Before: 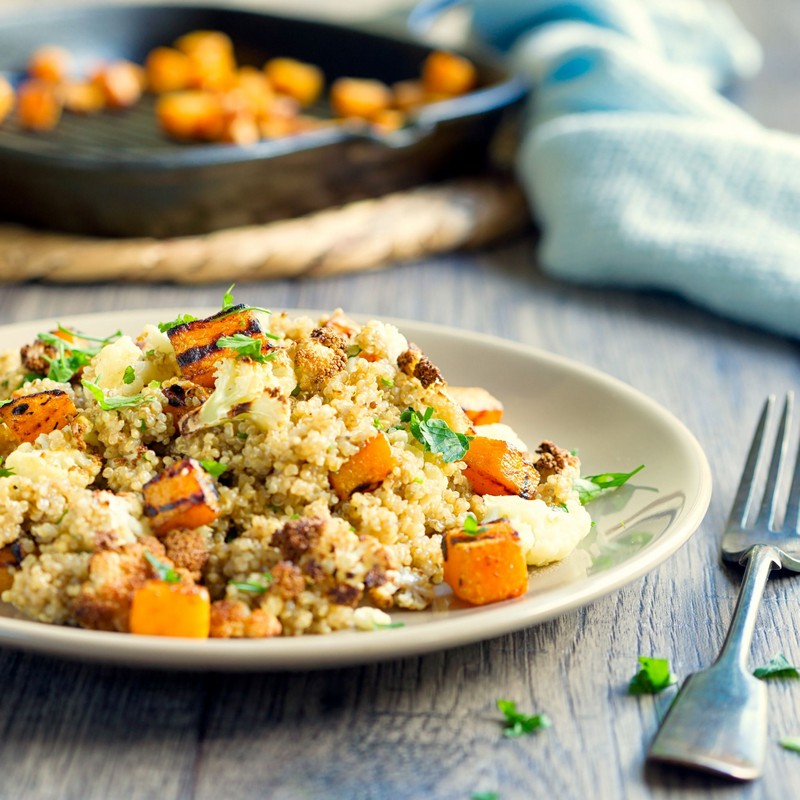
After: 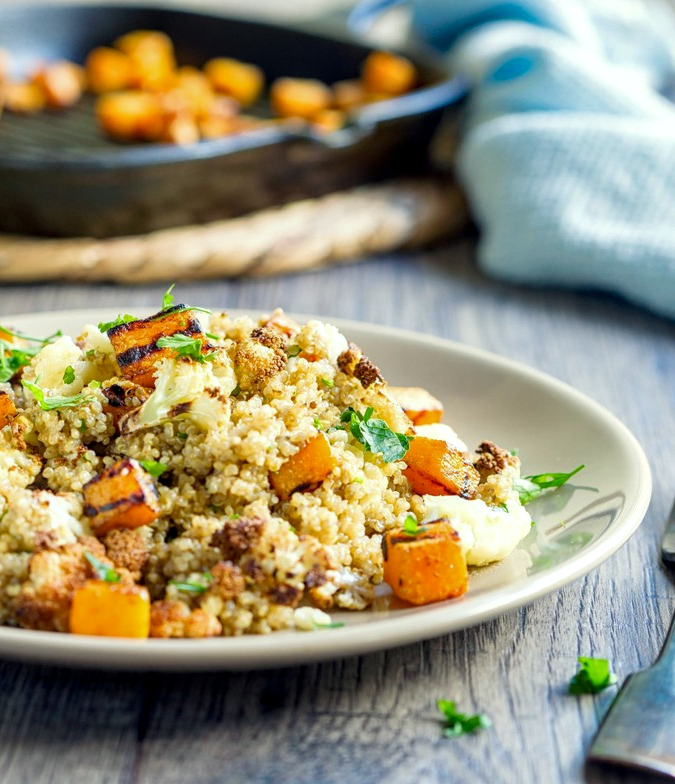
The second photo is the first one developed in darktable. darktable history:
local contrast: on, module defaults
white balance: red 0.967, blue 1.049
crop: left 7.598%, right 7.873%
